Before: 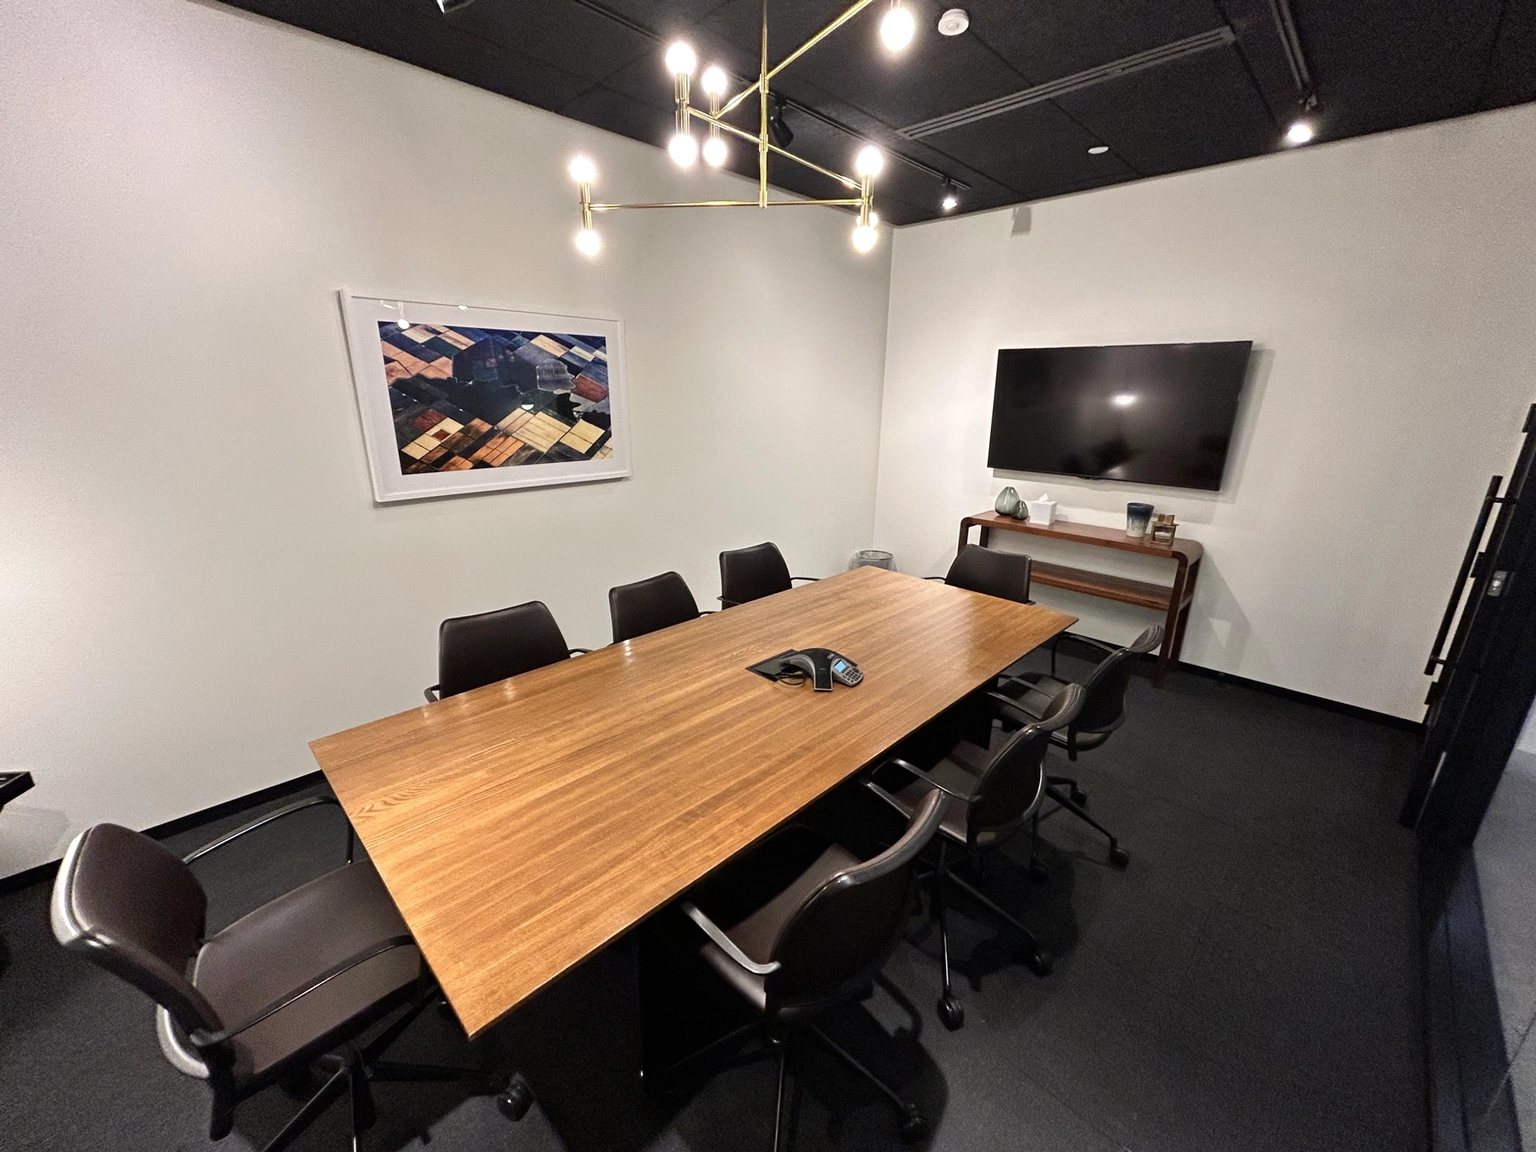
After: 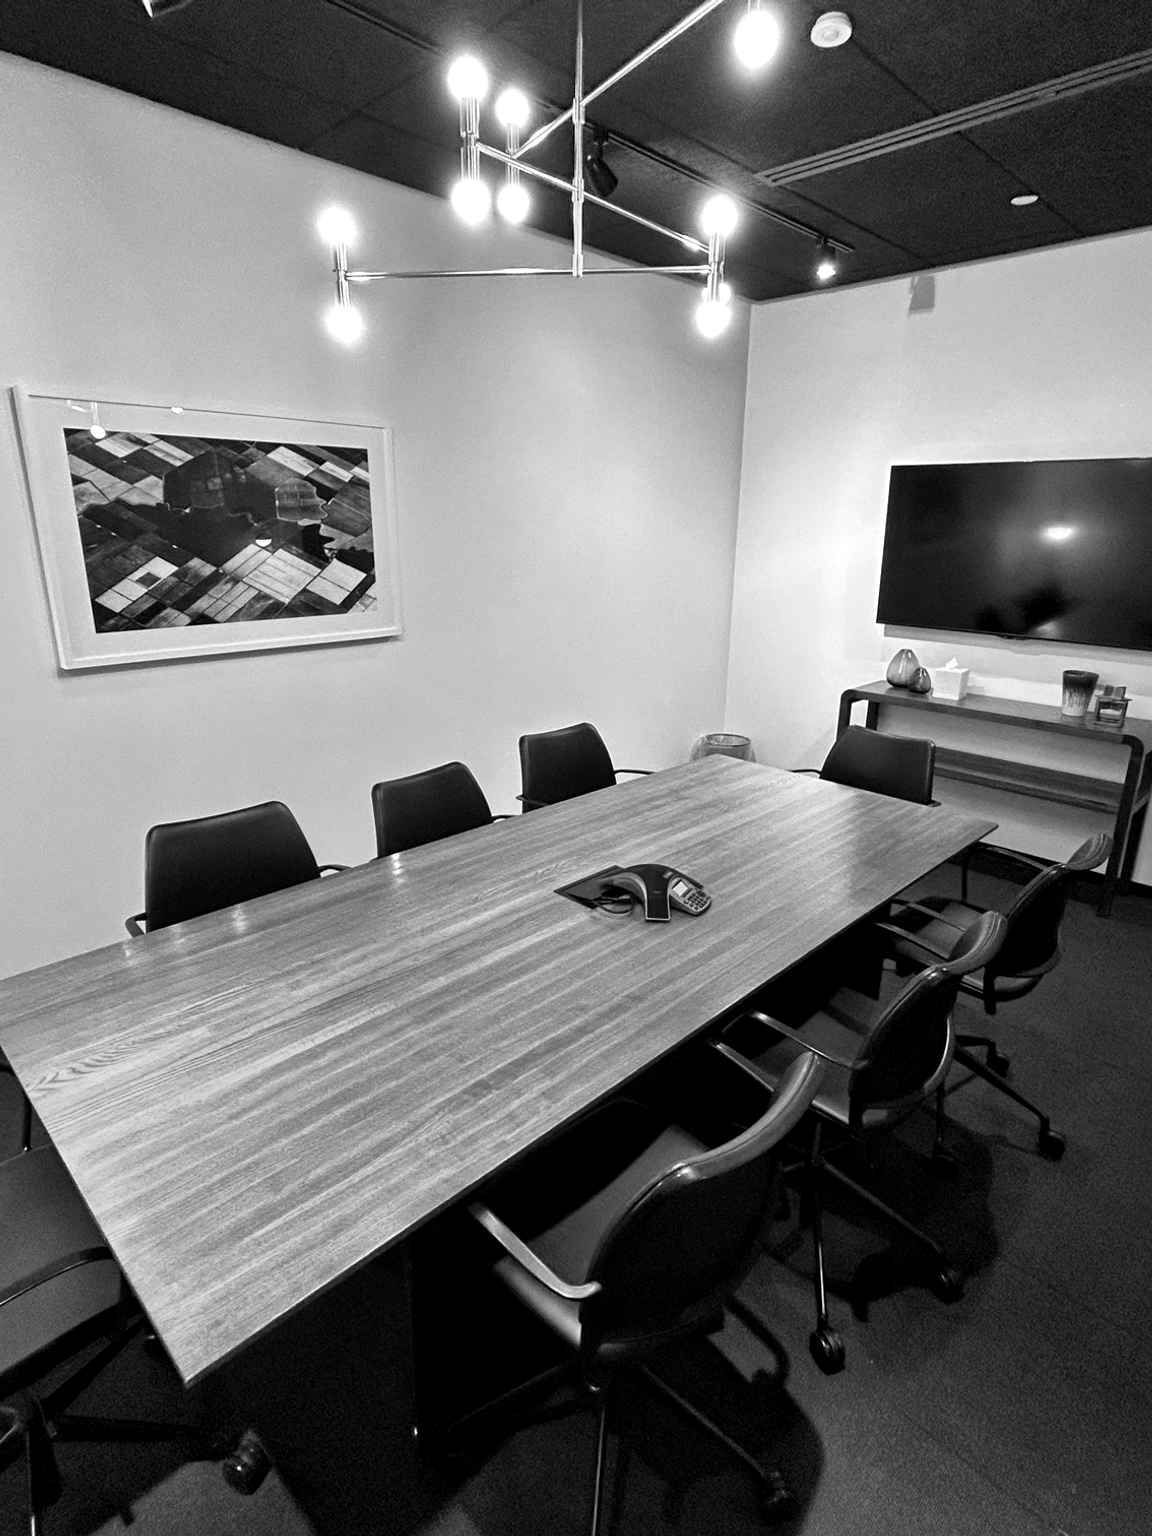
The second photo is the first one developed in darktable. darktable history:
local contrast: mode bilateral grid, contrast 20, coarseness 50, detail 144%, midtone range 0.2
crop: left 21.496%, right 22.254%
monochrome: on, module defaults
